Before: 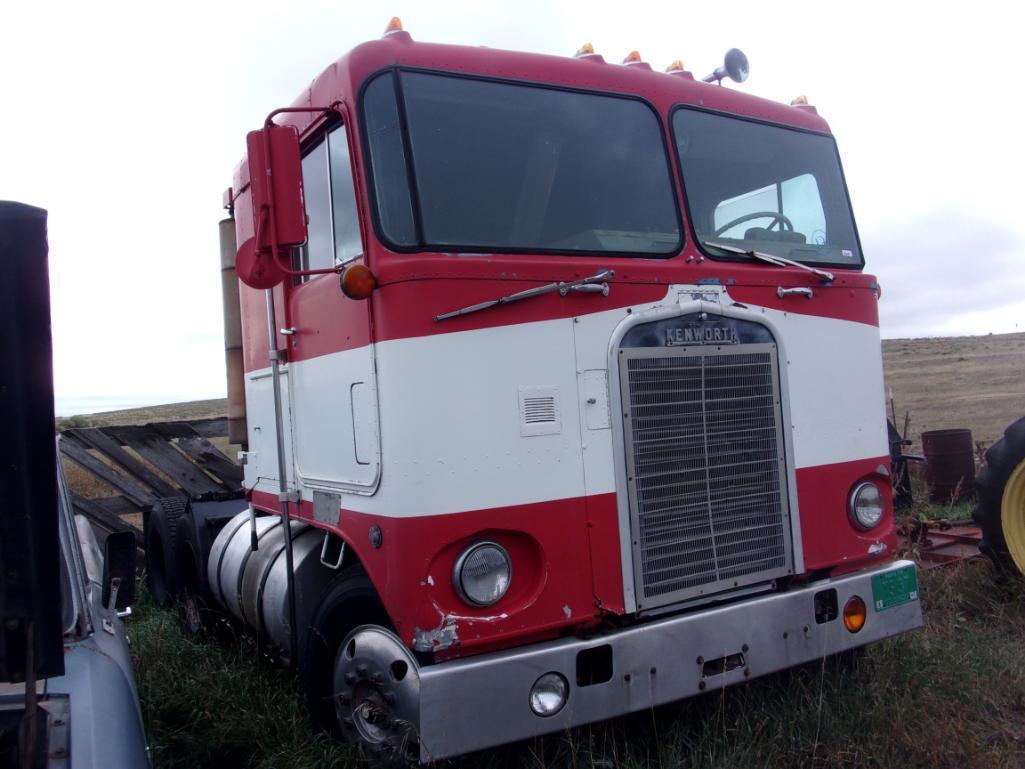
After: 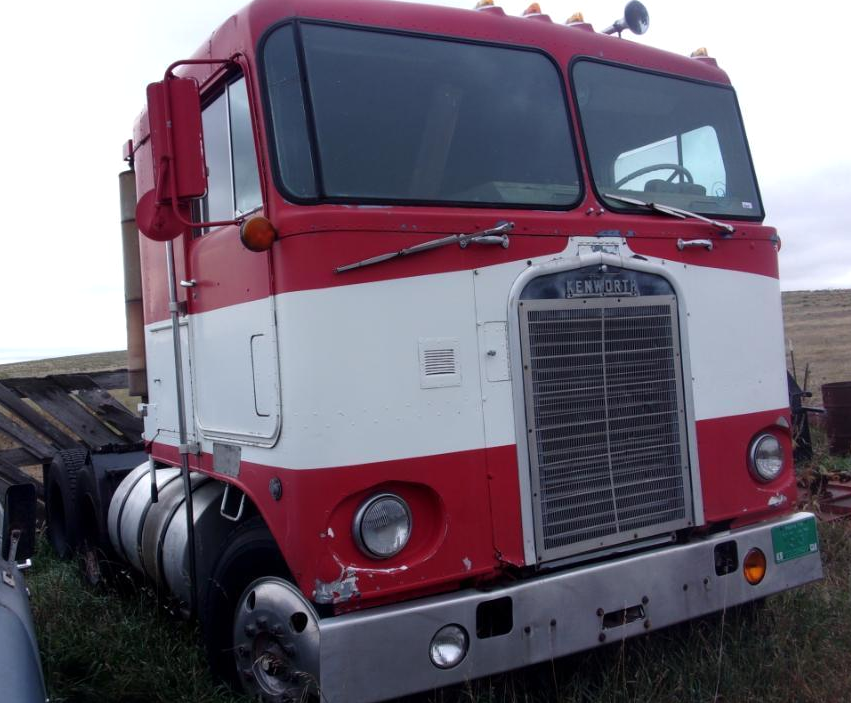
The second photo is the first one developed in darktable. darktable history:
crop: left 9.778%, top 6.254%, right 7.193%, bottom 2.268%
shadows and highlights: shadows 11.39, white point adjustment 1.14, soften with gaussian
